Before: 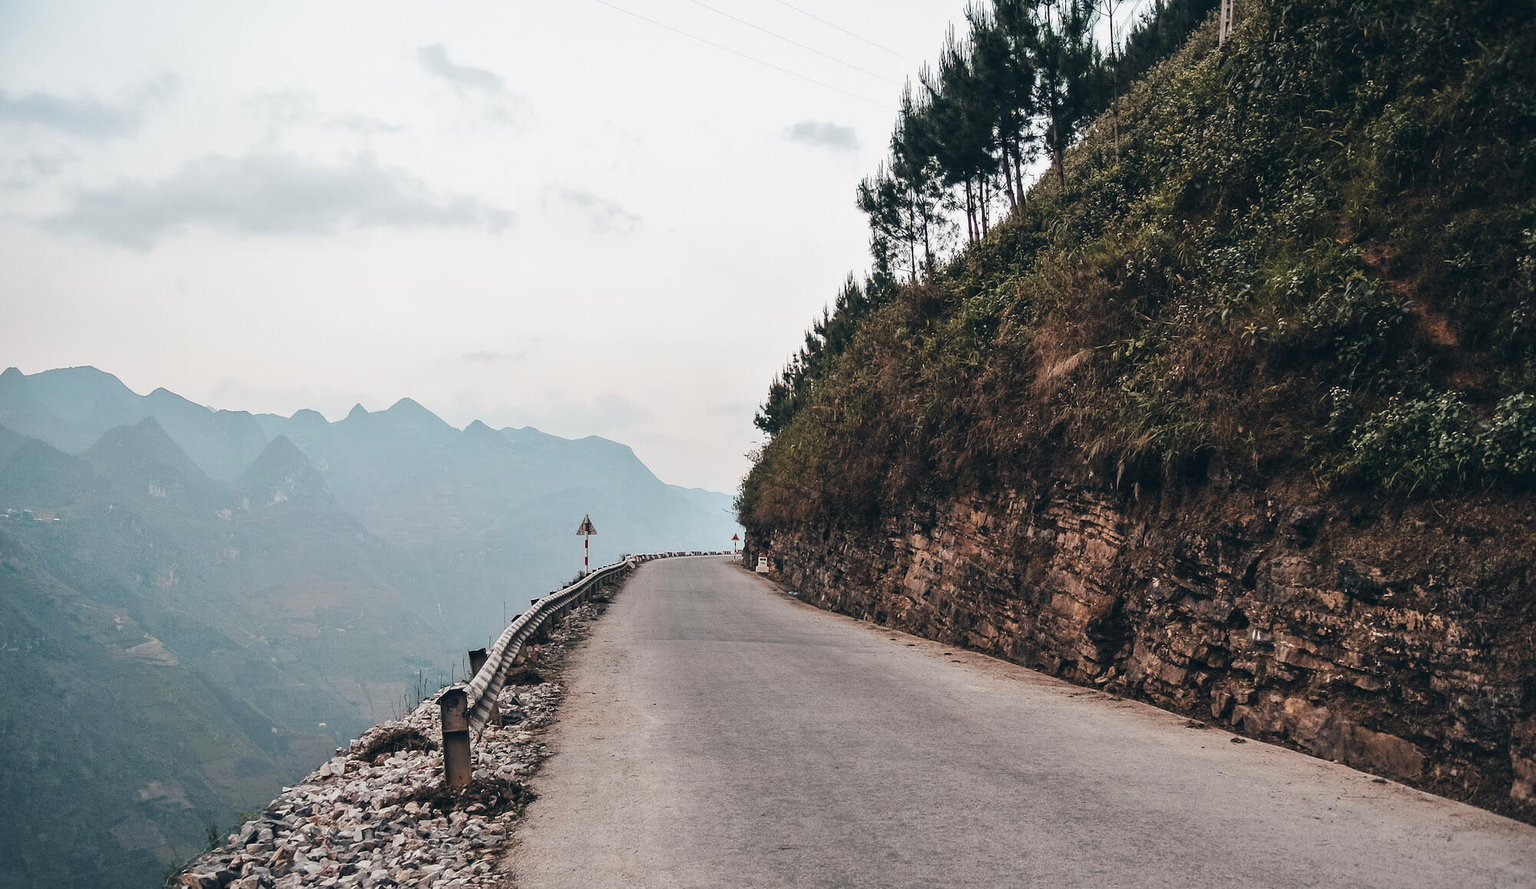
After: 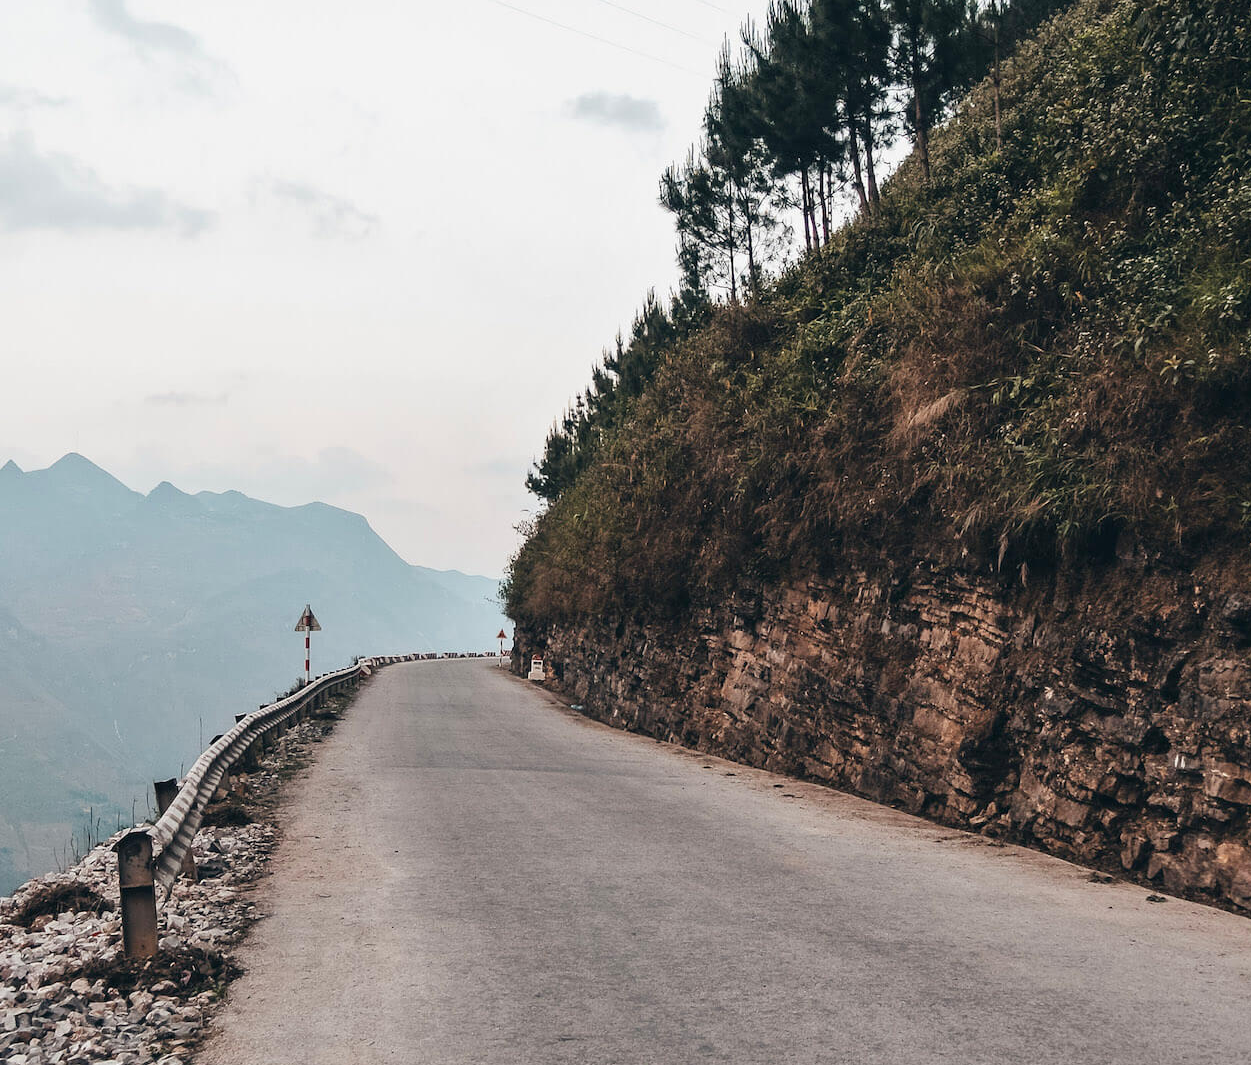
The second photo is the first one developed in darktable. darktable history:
crop and rotate: left 22.849%, top 5.629%, right 14.576%, bottom 2.312%
